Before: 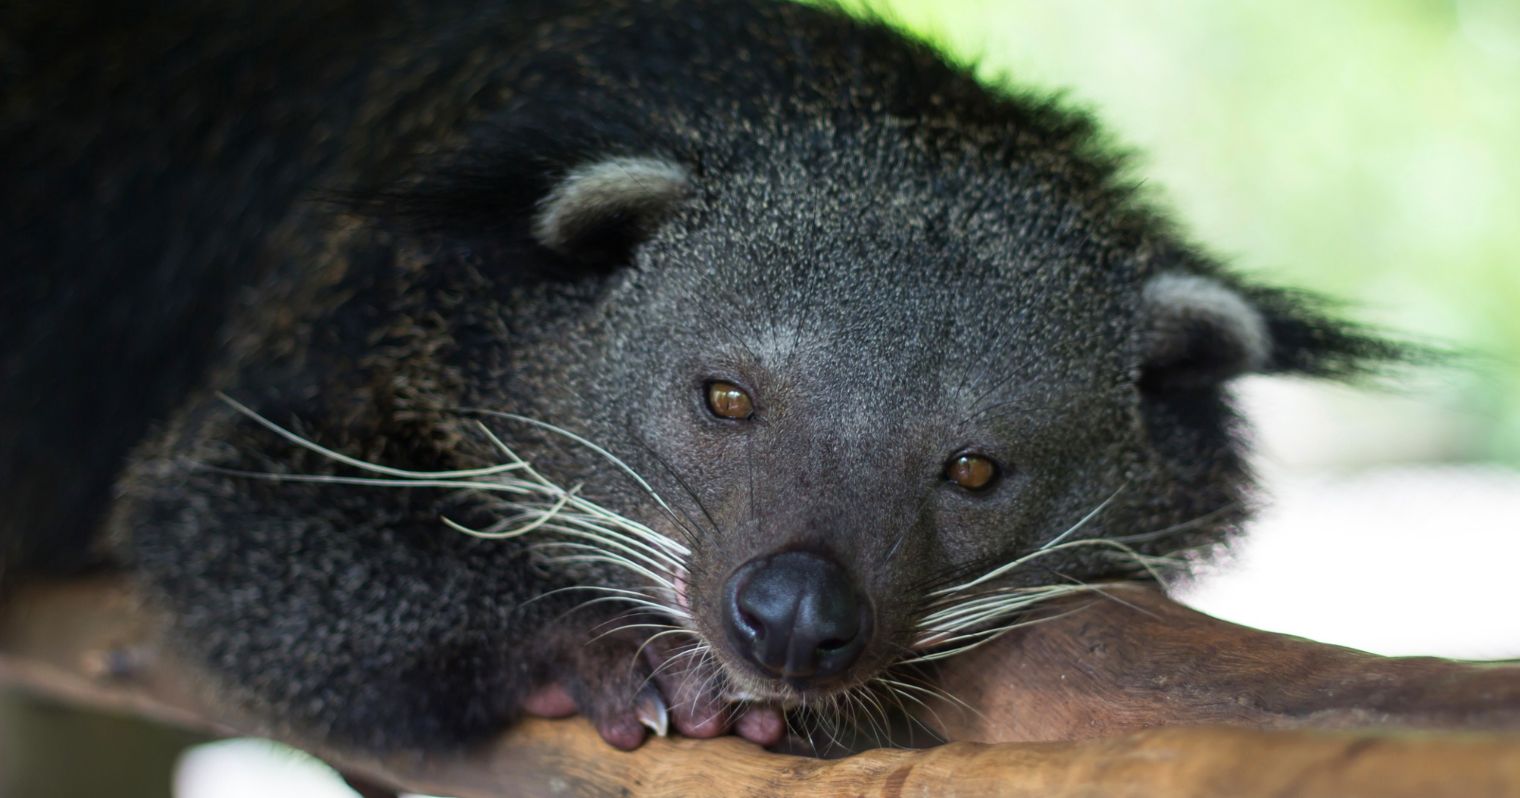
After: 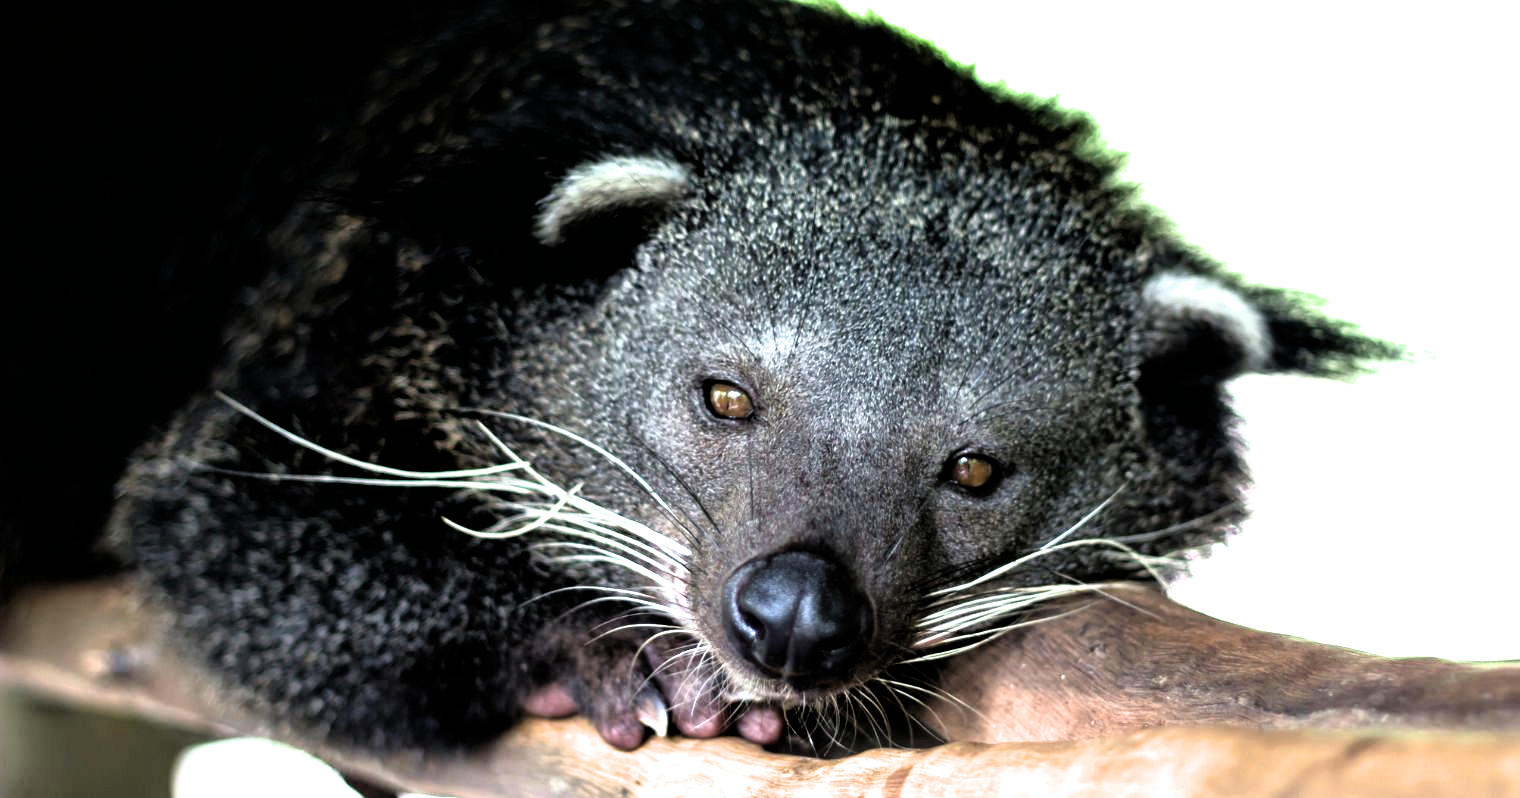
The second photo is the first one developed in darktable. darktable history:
exposure: black level correction 0, exposure 1.199 EV, compensate highlight preservation false
filmic rgb: black relative exposure -3.63 EV, white relative exposure 2.13 EV, threshold 5.99 EV, hardness 3.63, enable highlight reconstruction true
